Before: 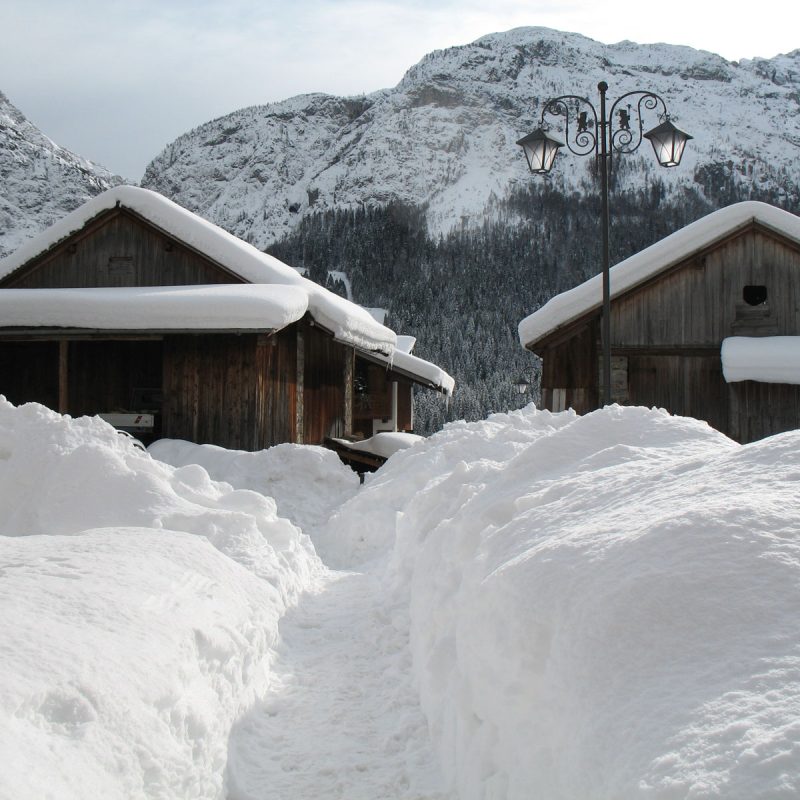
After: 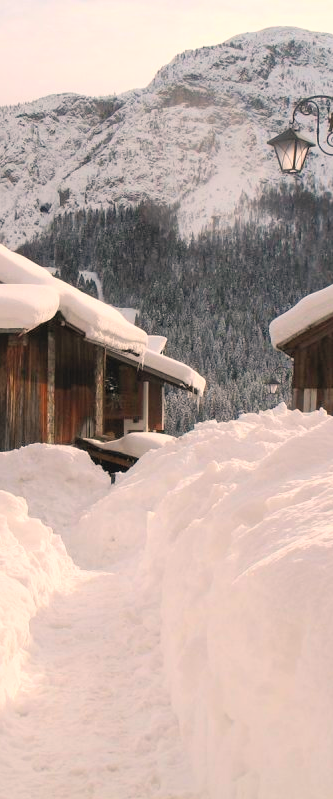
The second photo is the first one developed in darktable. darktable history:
contrast brightness saturation: contrast 0.07, brightness 0.18, saturation 0.4
crop: left 31.229%, right 27.105%
white balance: red 1.127, blue 0.943
